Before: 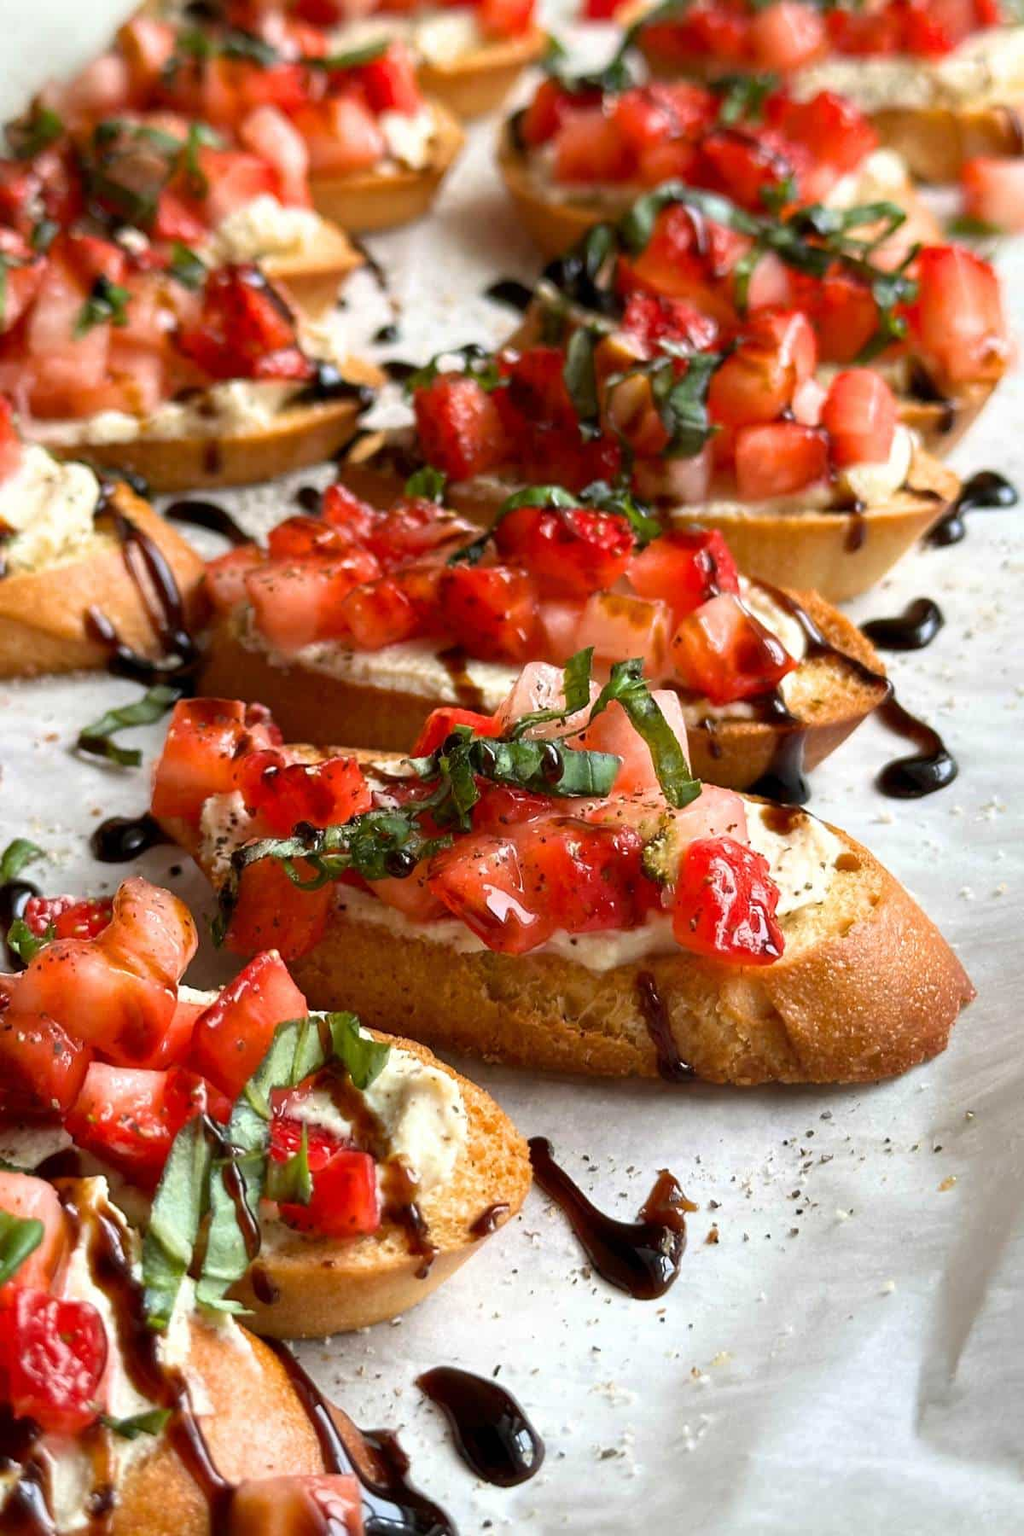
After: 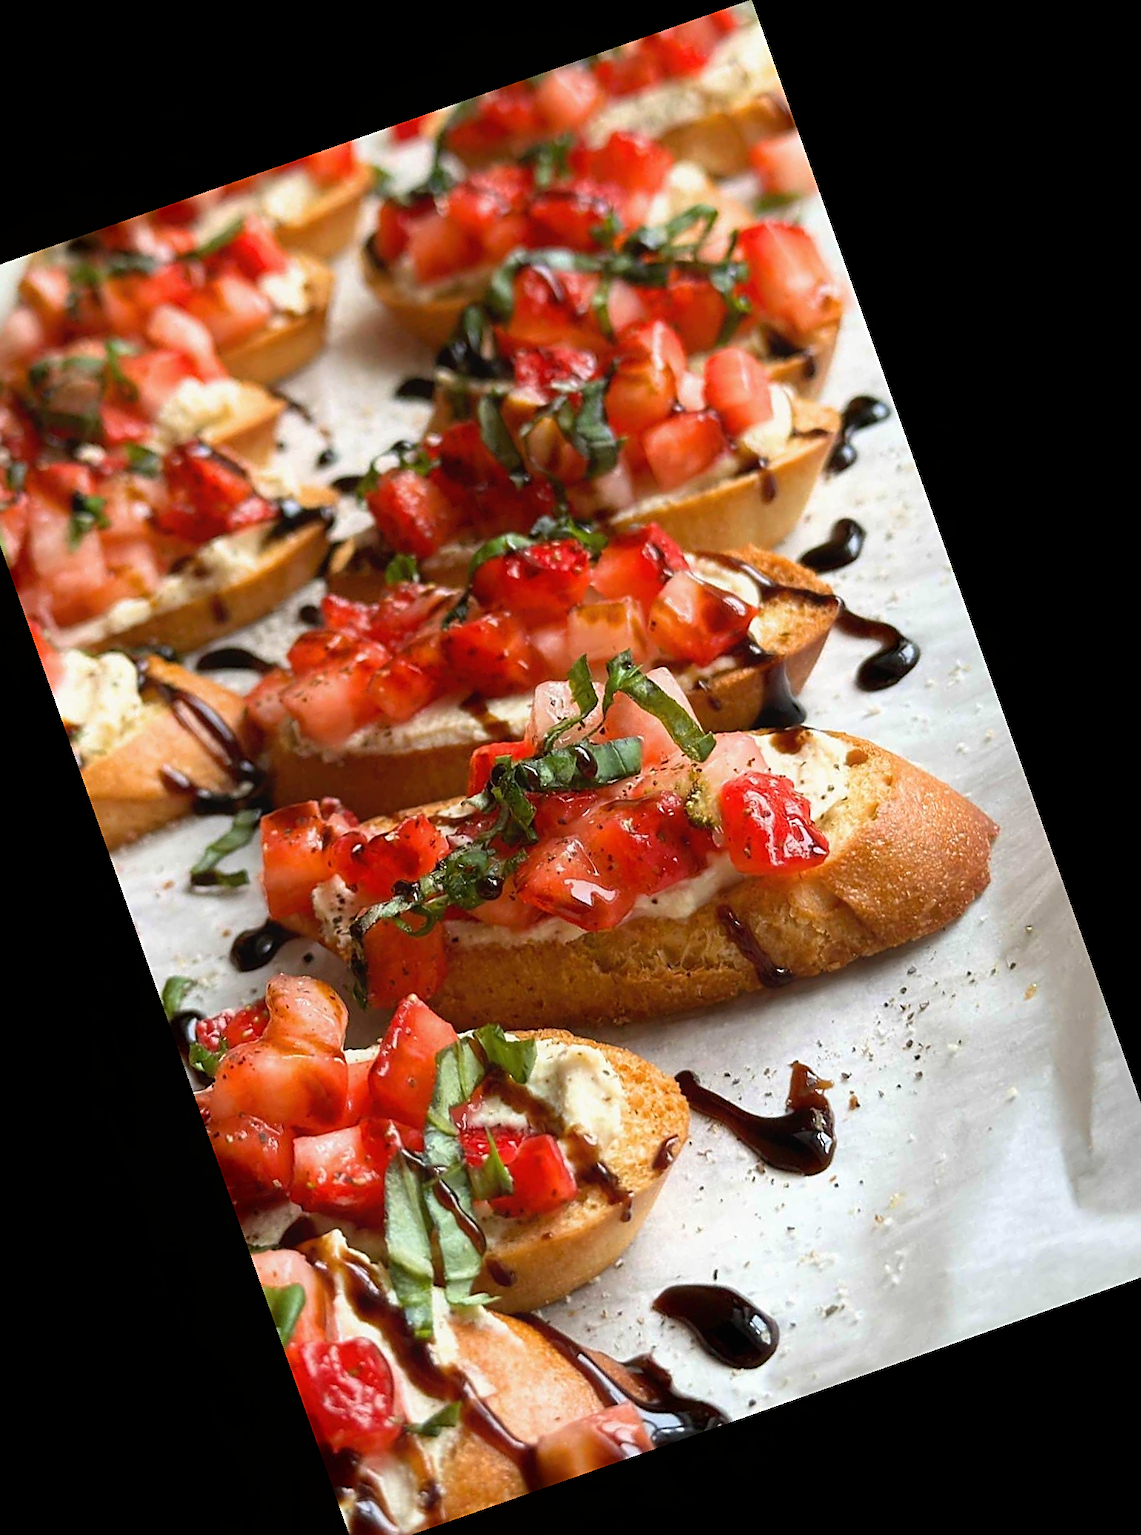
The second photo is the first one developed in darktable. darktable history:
sharpen: on, module defaults
crop and rotate: angle 19.43°, left 6.812%, right 4.125%, bottom 1.087%
contrast equalizer: octaves 7, y [[0.6 ×6], [0.55 ×6], [0 ×6], [0 ×6], [0 ×6]], mix -0.2
